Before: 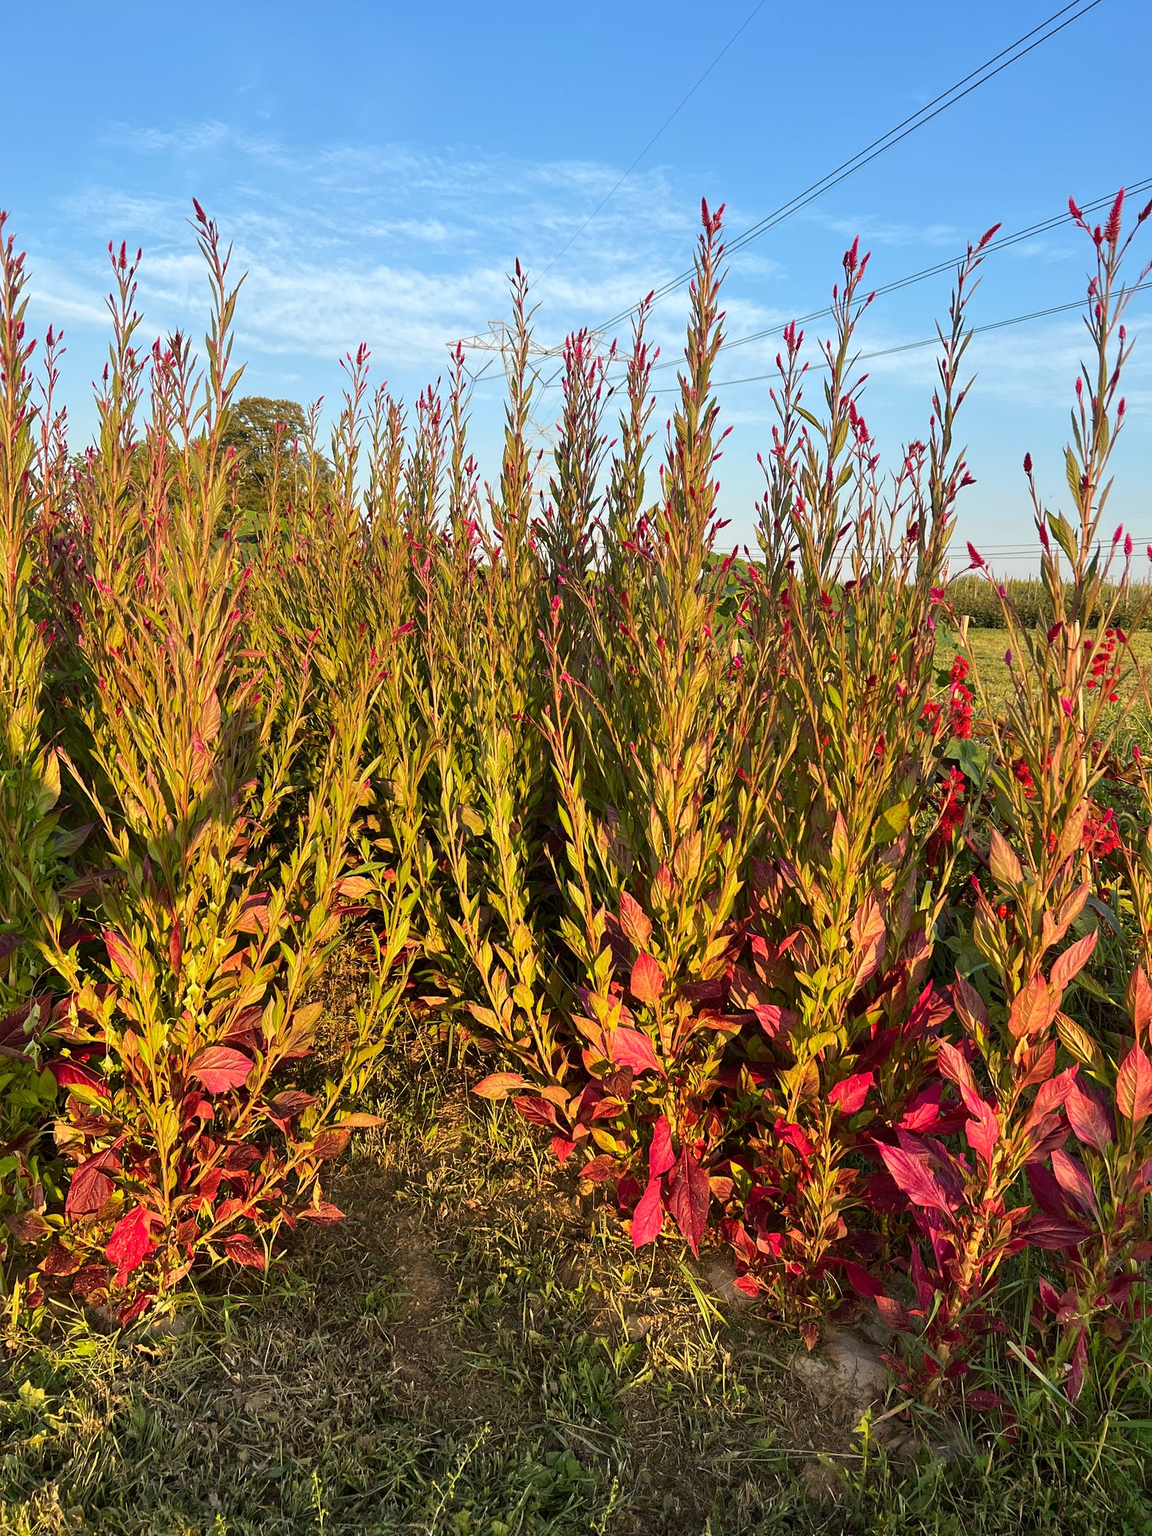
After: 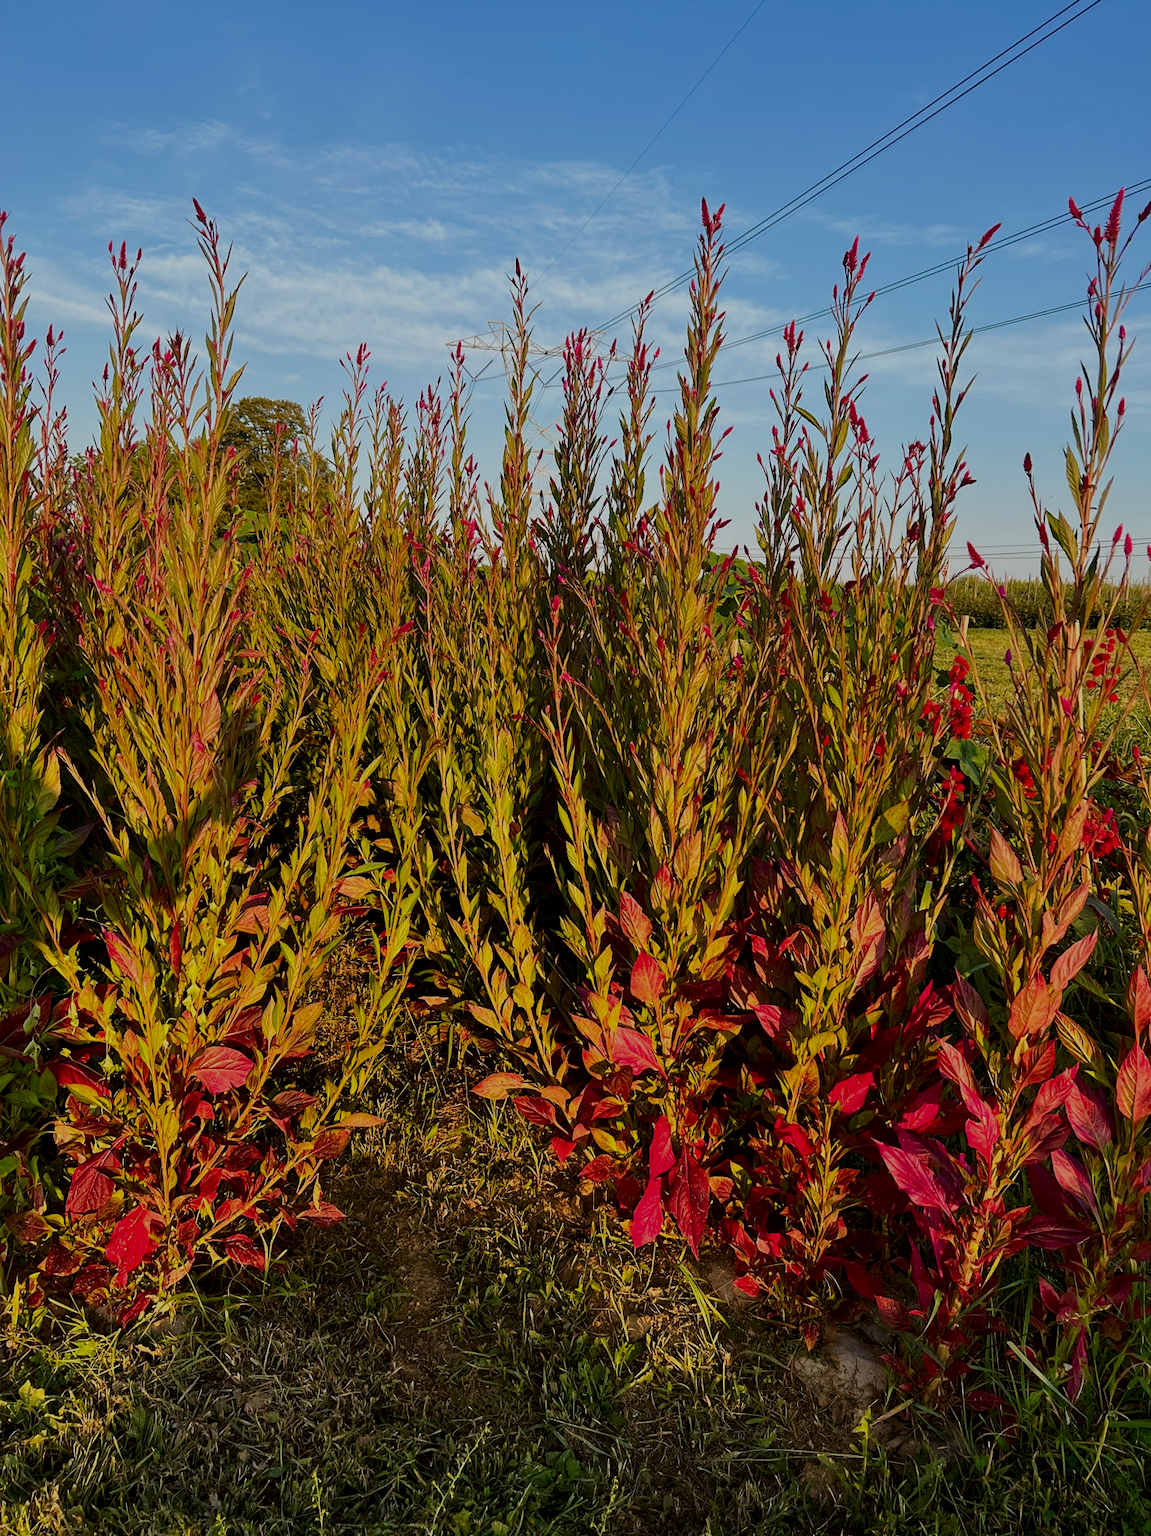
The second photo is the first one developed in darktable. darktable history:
filmic rgb: black relative exposure -7.65 EV, white relative exposure 4.56 EV, hardness 3.61
contrast brightness saturation: brightness -0.2, saturation 0.08
